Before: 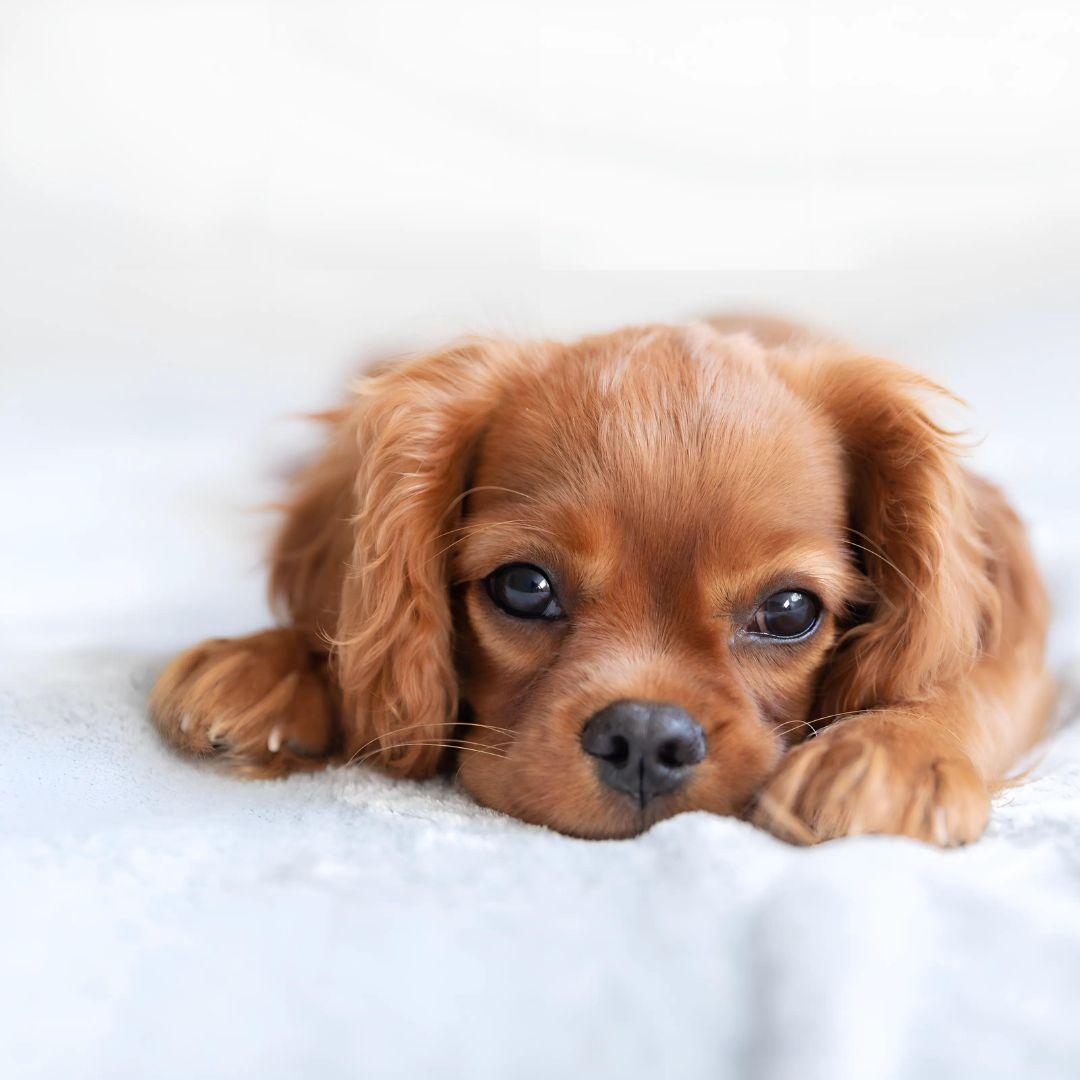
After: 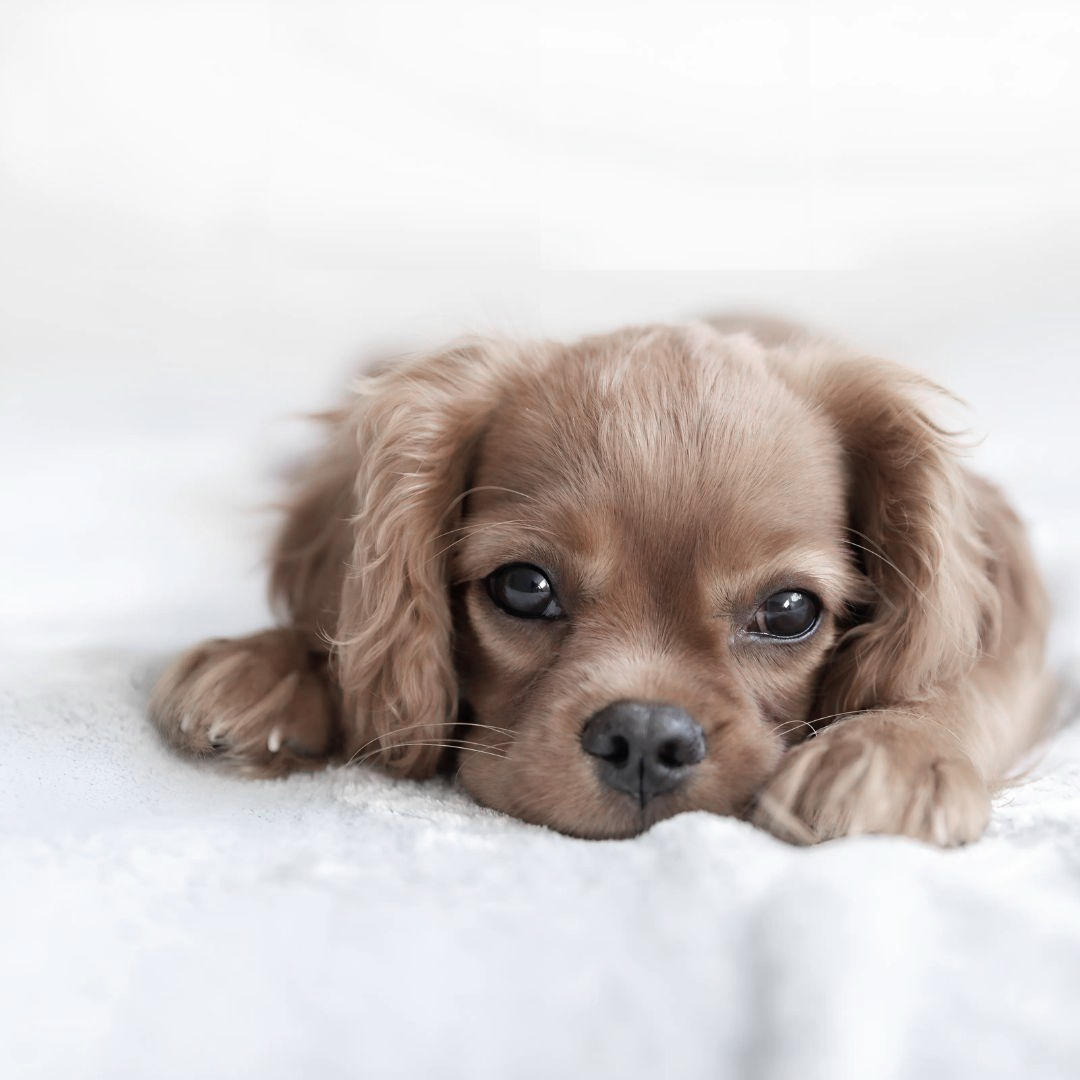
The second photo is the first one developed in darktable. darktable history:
color correction: highlights b* 0.068, saturation 0.468
color zones: curves: ch1 [(0, 0.708) (0.088, 0.648) (0.245, 0.187) (0.429, 0.326) (0.571, 0.498) (0.714, 0.5) (0.857, 0.5) (1, 0.708)]
